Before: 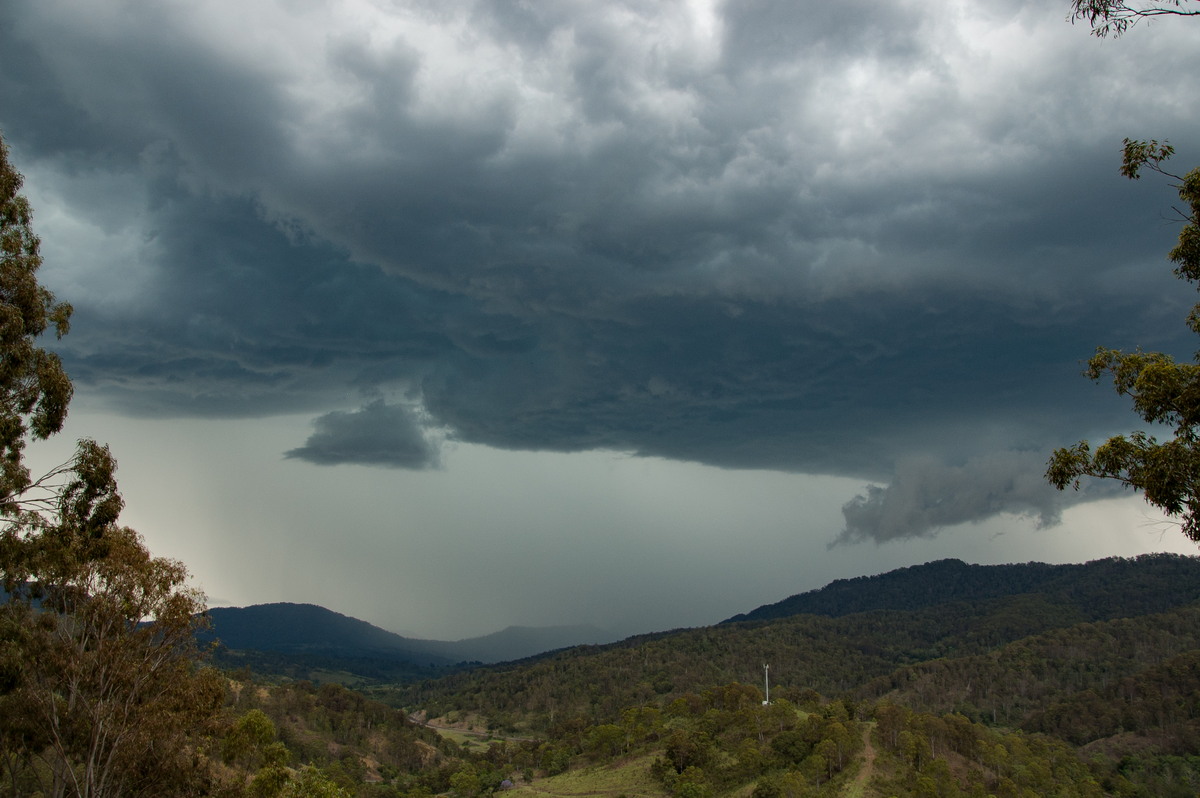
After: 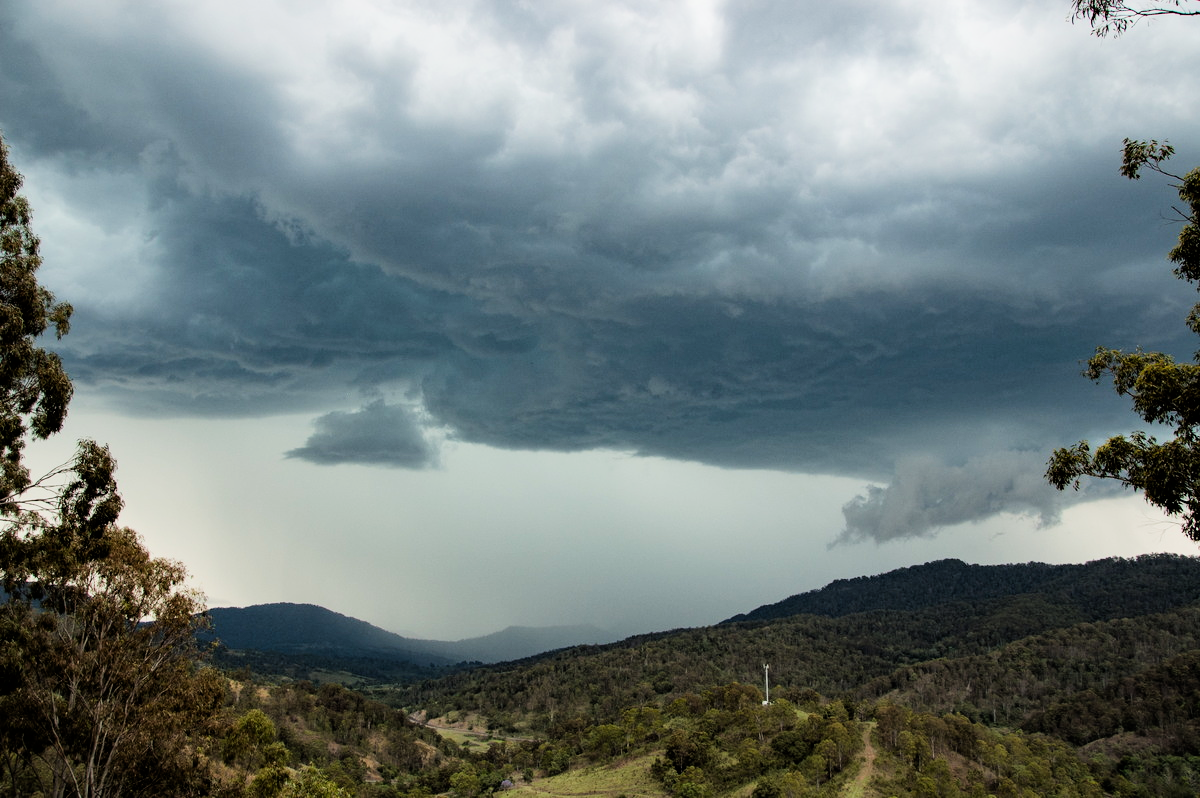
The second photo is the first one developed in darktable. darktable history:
filmic rgb: black relative exposure -5.13 EV, white relative exposure 3.96 EV, hardness 2.9, contrast 1.301
exposure: black level correction 0, exposure 0.891 EV, compensate highlight preservation false
